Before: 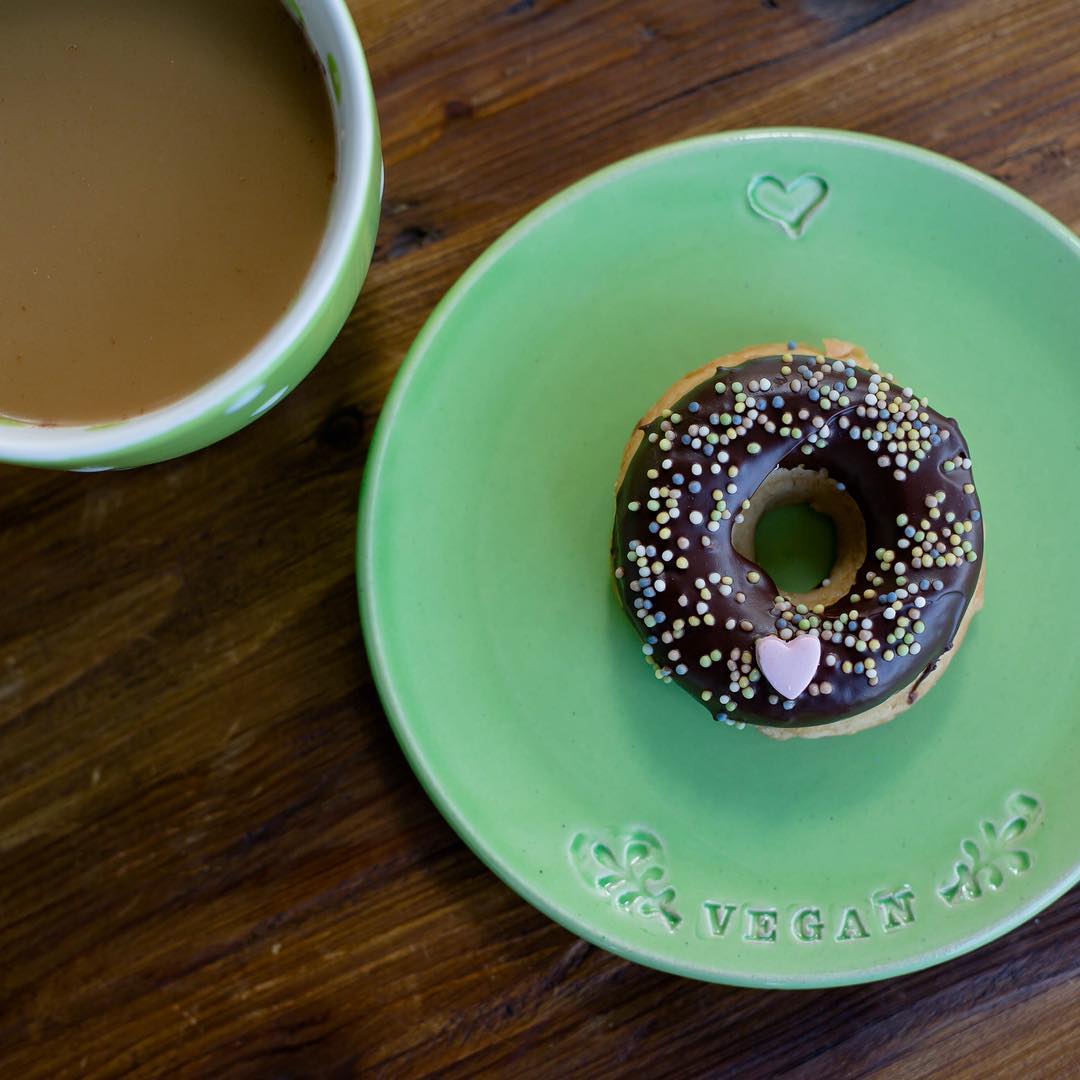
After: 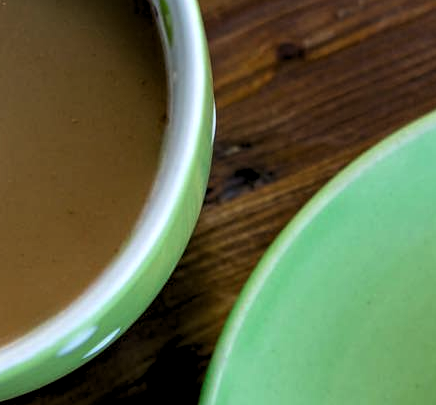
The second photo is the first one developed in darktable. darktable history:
crop: left 15.605%, top 5.446%, right 43.937%, bottom 57.012%
contrast equalizer: octaves 7, y [[0.5, 0.501, 0.525, 0.597, 0.58, 0.514], [0.5 ×6], [0.5 ×6], [0 ×6], [0 ×6]]
levels: black 0.094%, white 99.91%, levels [0.062, 0.494, 0.925]
